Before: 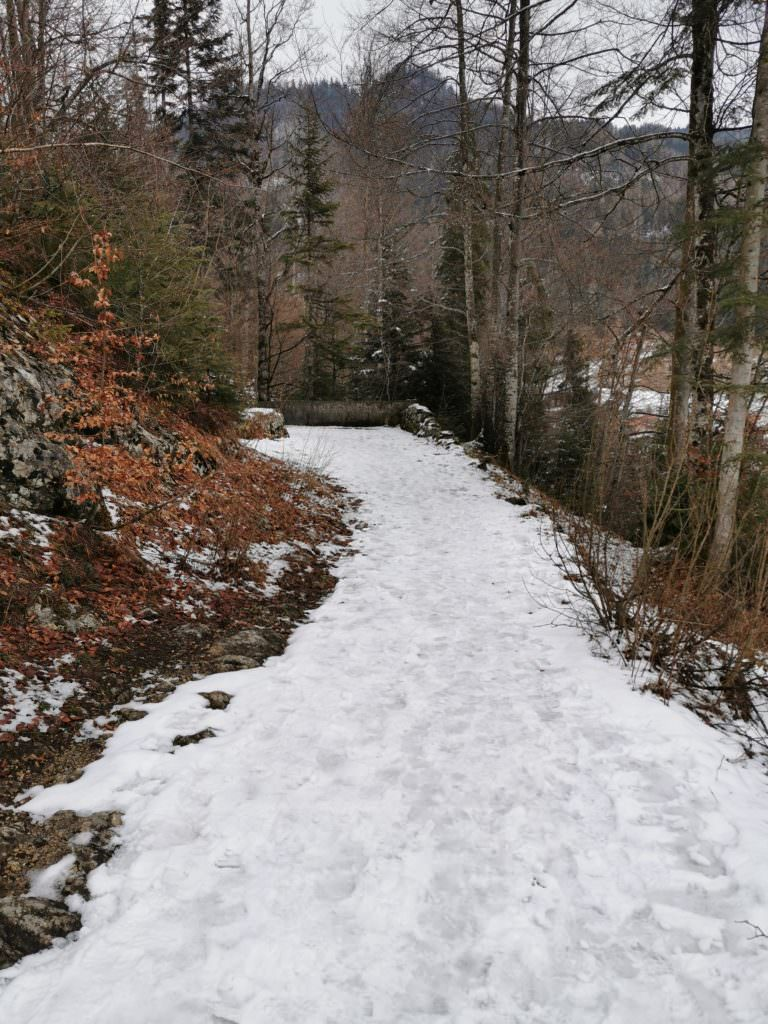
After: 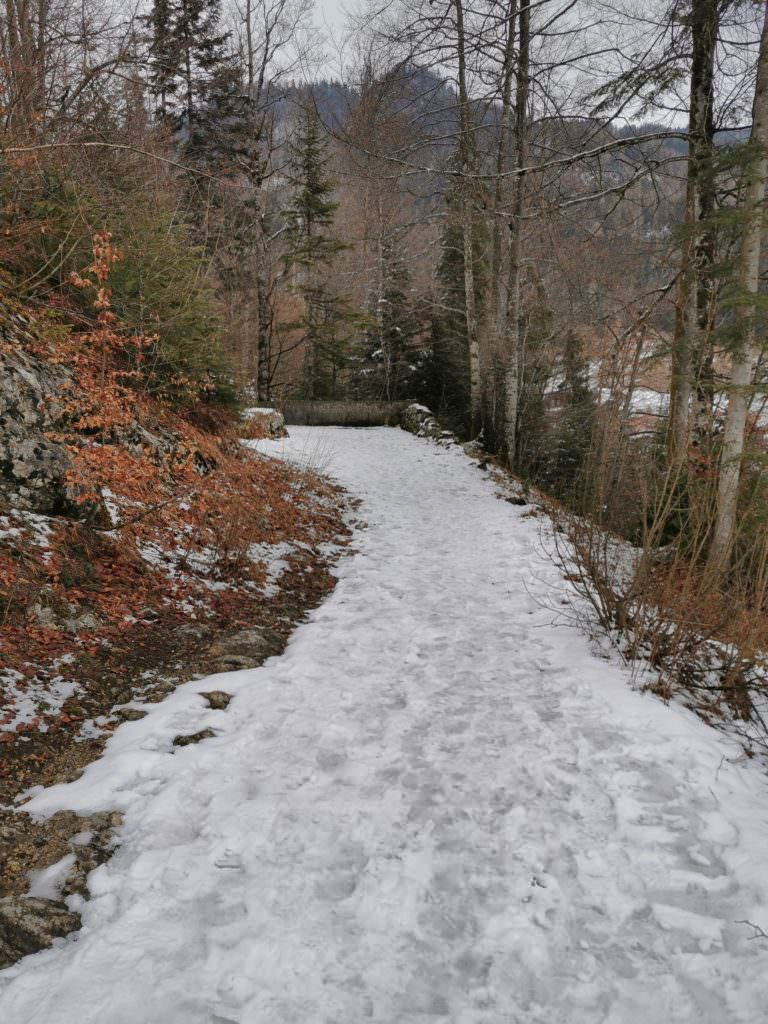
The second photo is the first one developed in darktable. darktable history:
shadows and highlights: highlights -60.01
